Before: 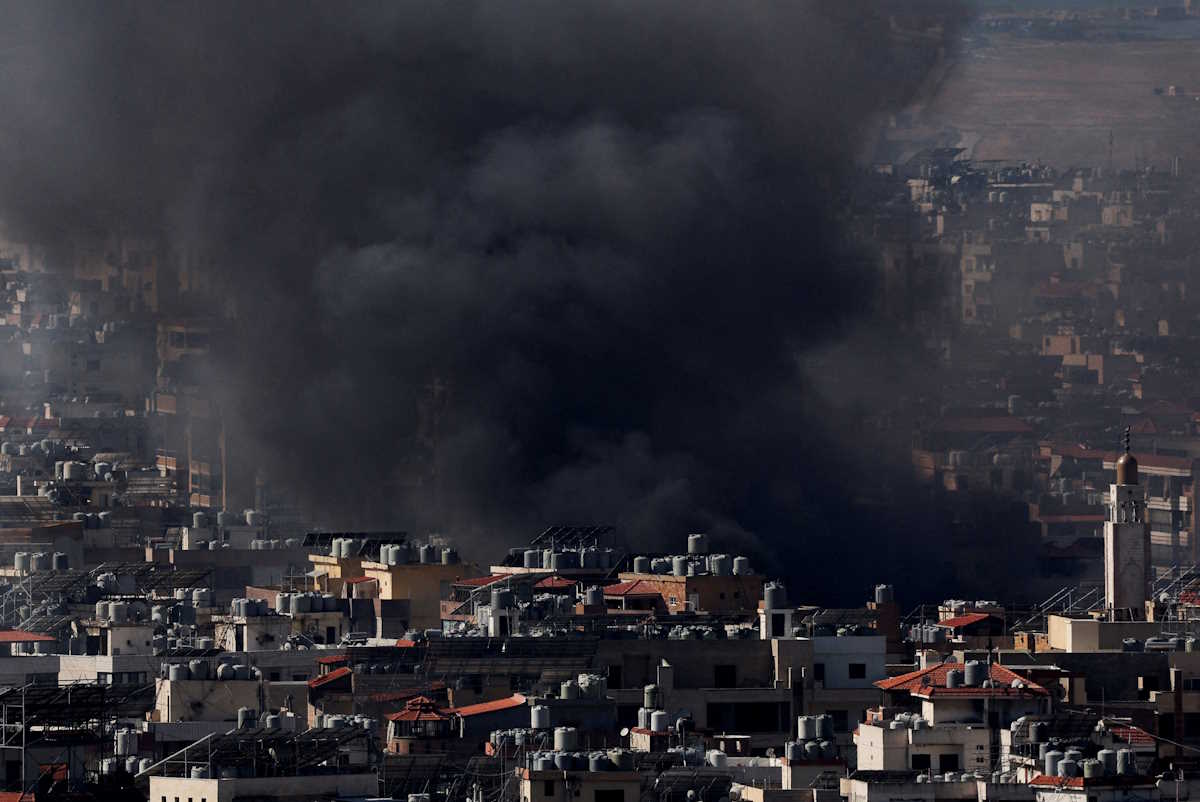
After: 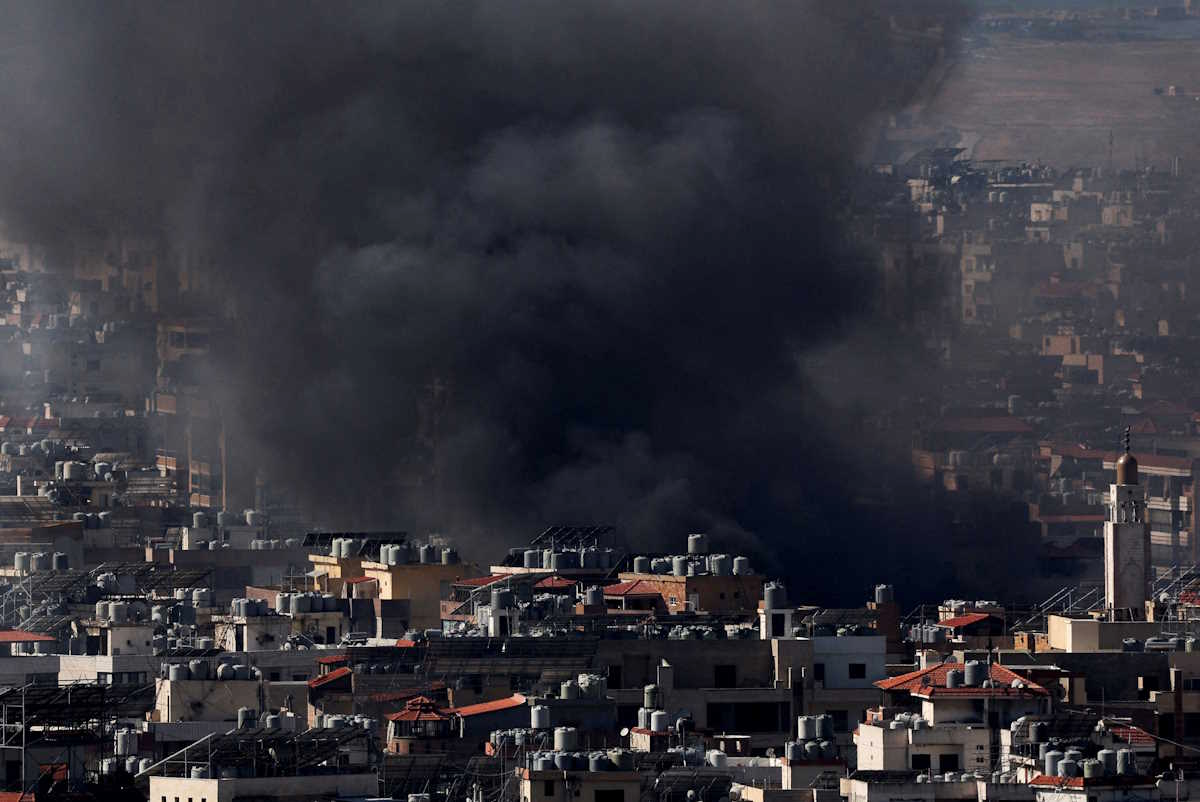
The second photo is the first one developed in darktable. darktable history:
exposure: exposure 0.22 EV, compensate highlight preservation false
